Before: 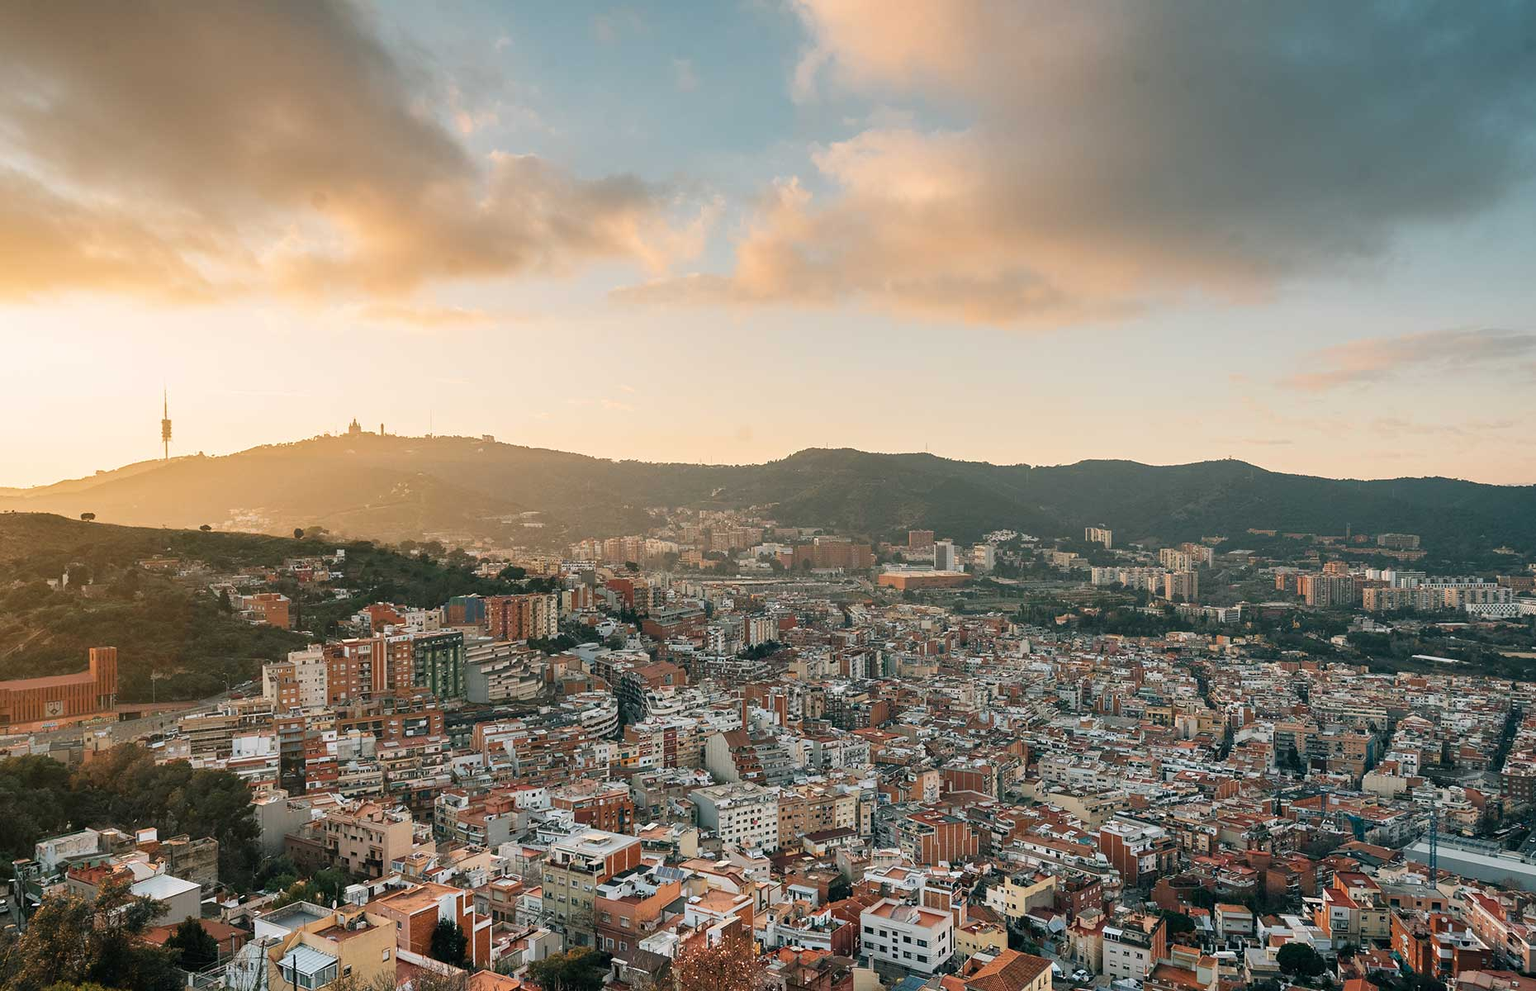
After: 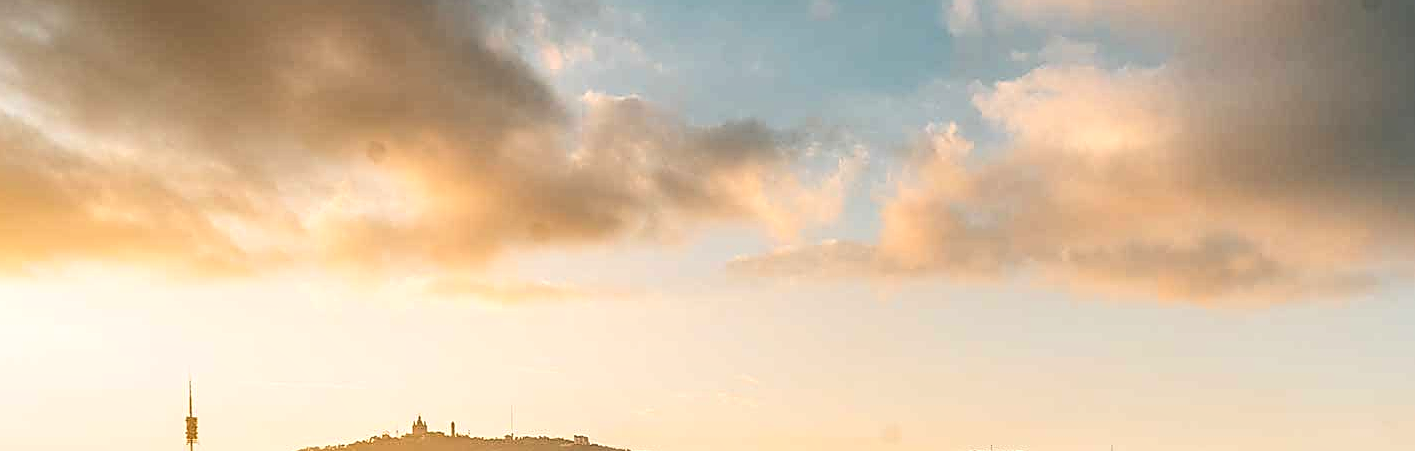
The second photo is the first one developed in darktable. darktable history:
sharpen: amount 0.735
contrast brightness saturation: contrast 0.186, brightness -0.107, saturation 0.215
crop: left 0.545%, top 7.649%, right 23.367%, bottom 54.736%
local contrast: highlights 63%, detail 143%, midtone range 0.421
